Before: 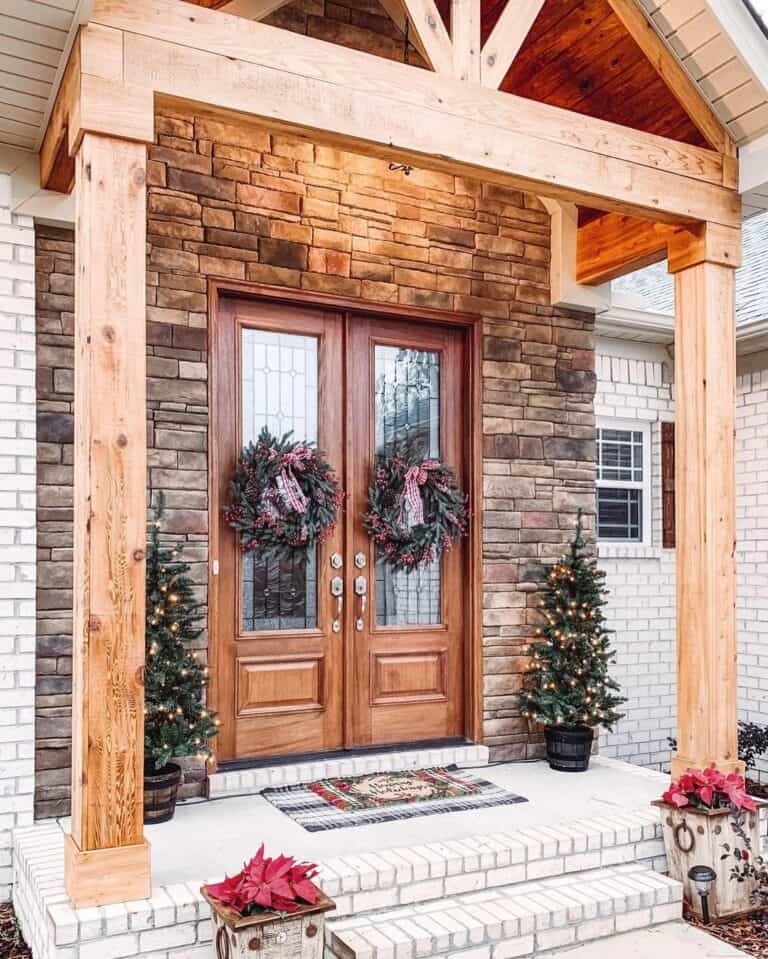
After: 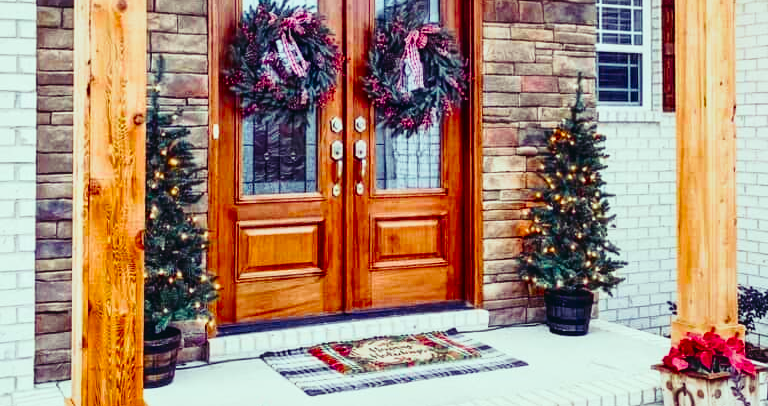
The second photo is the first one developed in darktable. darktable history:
crop: top 45.472%, bottom 12.186%
local contrast: mode bilateral grid, contrast 20, coarseness 100, detail 150%, midtone range 0.2
color correction: highlights a* -7.56, highlights b* 1.04, shadows a* -3.57, saturation 1.37
tone curve: curves: ch0 [(0, 0.029) (0.099, 0.082) (0.264, 0.253) (0.447, 0.481) (0.678, 0.721) (0.828, 0.857) (0.992, 0.94)]; ch1 [(0, 0) (0.311, 0.266) (0.411, 0.374) (0.481, 0.458) (0.501, 0.499) (0.514, 0.512) (0.575, 0.577) (0.643, 0.648) (0.682, 0.674) (0.802, 0.812) (1, 1)]; ch2 [(0, 0) (0.259, 0.207) (0.323, 0.311) (0.376, 0.353) (0.463, 0.456) (0.498, 0.498) (0.524, 0.512) (0.574, 0.582) (0.648, 0.653) (0.768, 0.728) (1, 1)], preserve colors none
tone equalizer: edges refinement/feathering 500, mask exposure compensation -1.57 EV, preserve details no
color balance rgb: shadows lift › luminance -21.667%, shadows lift › chroma 8.93%, shadows lift › hue 283.1°, global offset › luminance 0.481%, global offset › hue 59.37°, perceptual saturation grading › global saturation 30.292%, saturation formula JzAzBz (2021)
contrast equalizer: octaves 7, y [[0.5, 0.5, 0.472, 0.5, 0.5, 0.5], [0.5 ×6], [0.5 ×6], [0 ×6], [0 ×6]], mix -0.988
